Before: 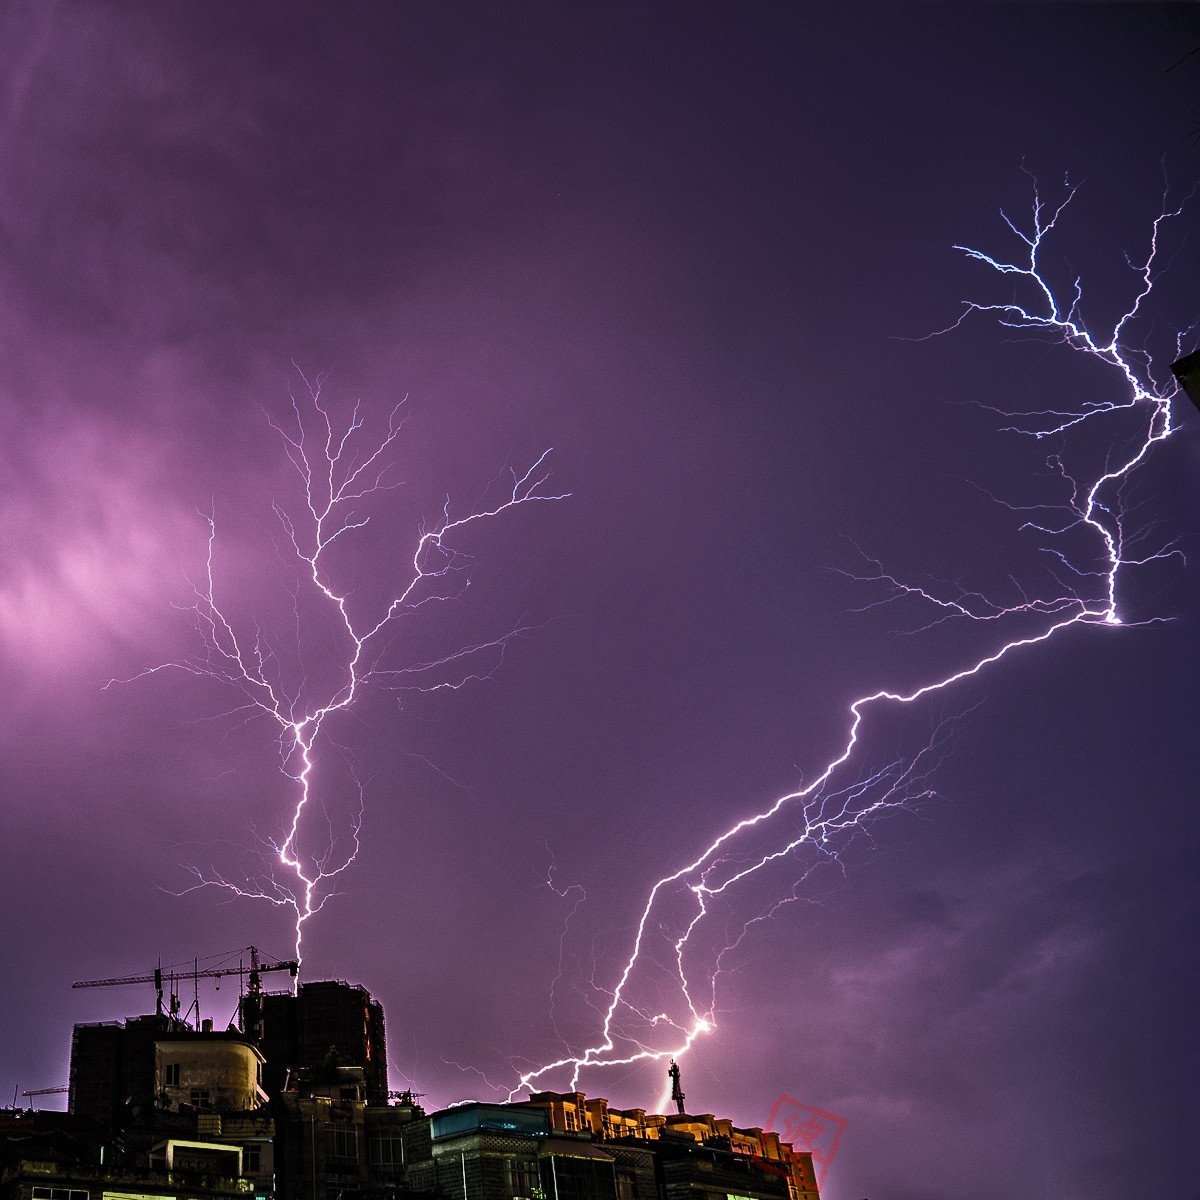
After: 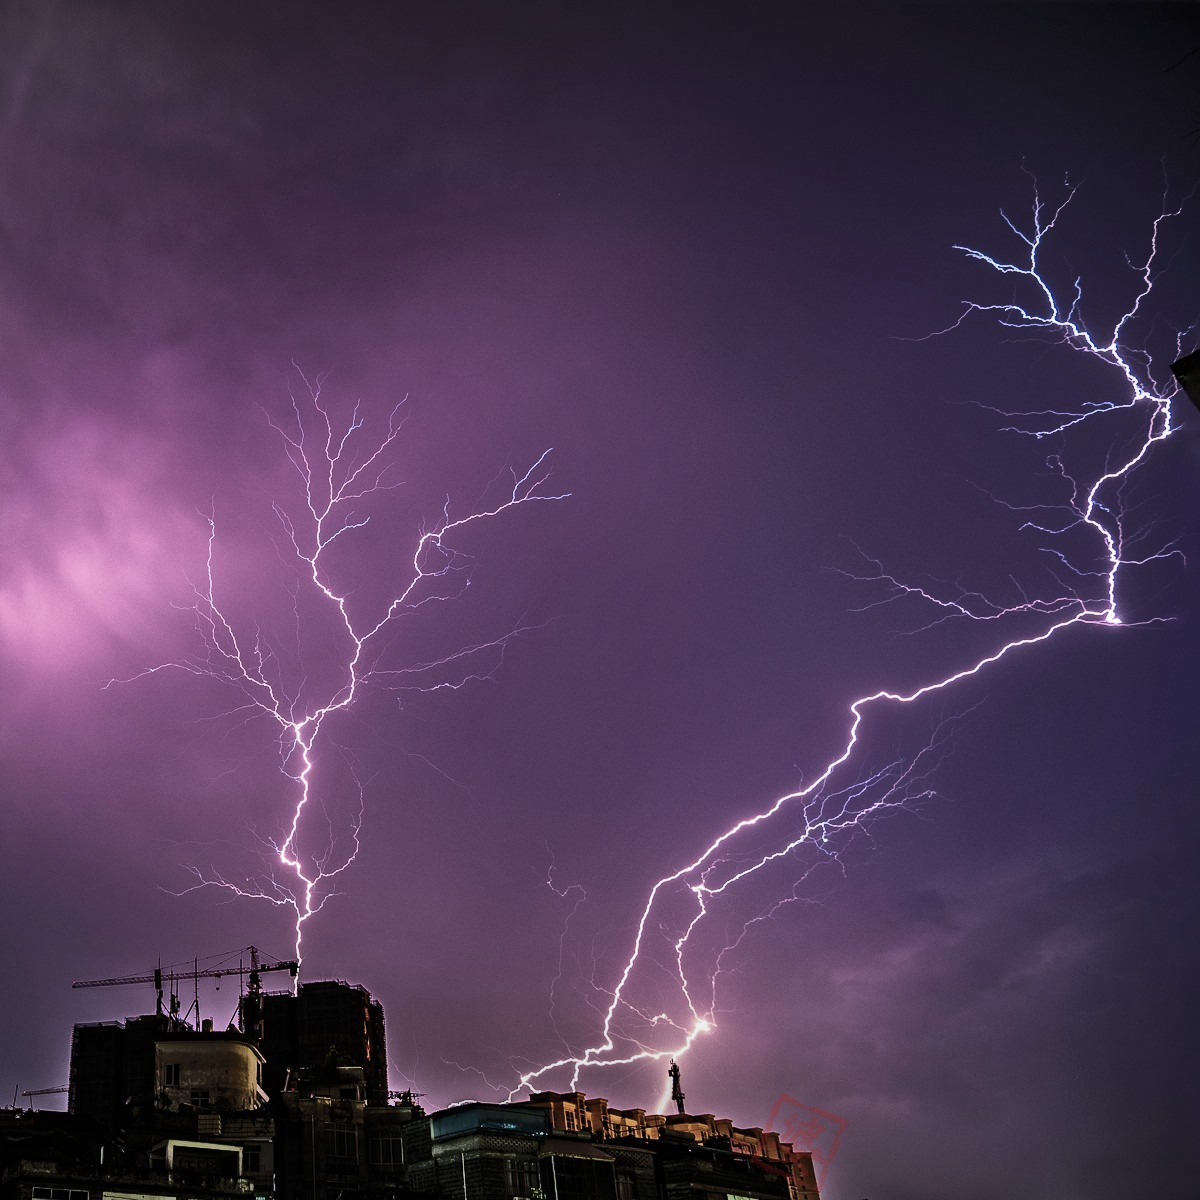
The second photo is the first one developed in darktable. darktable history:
vignetting: fall-off start 98.9%, fall-off radius 101.05%, width/height ratio 1.424
